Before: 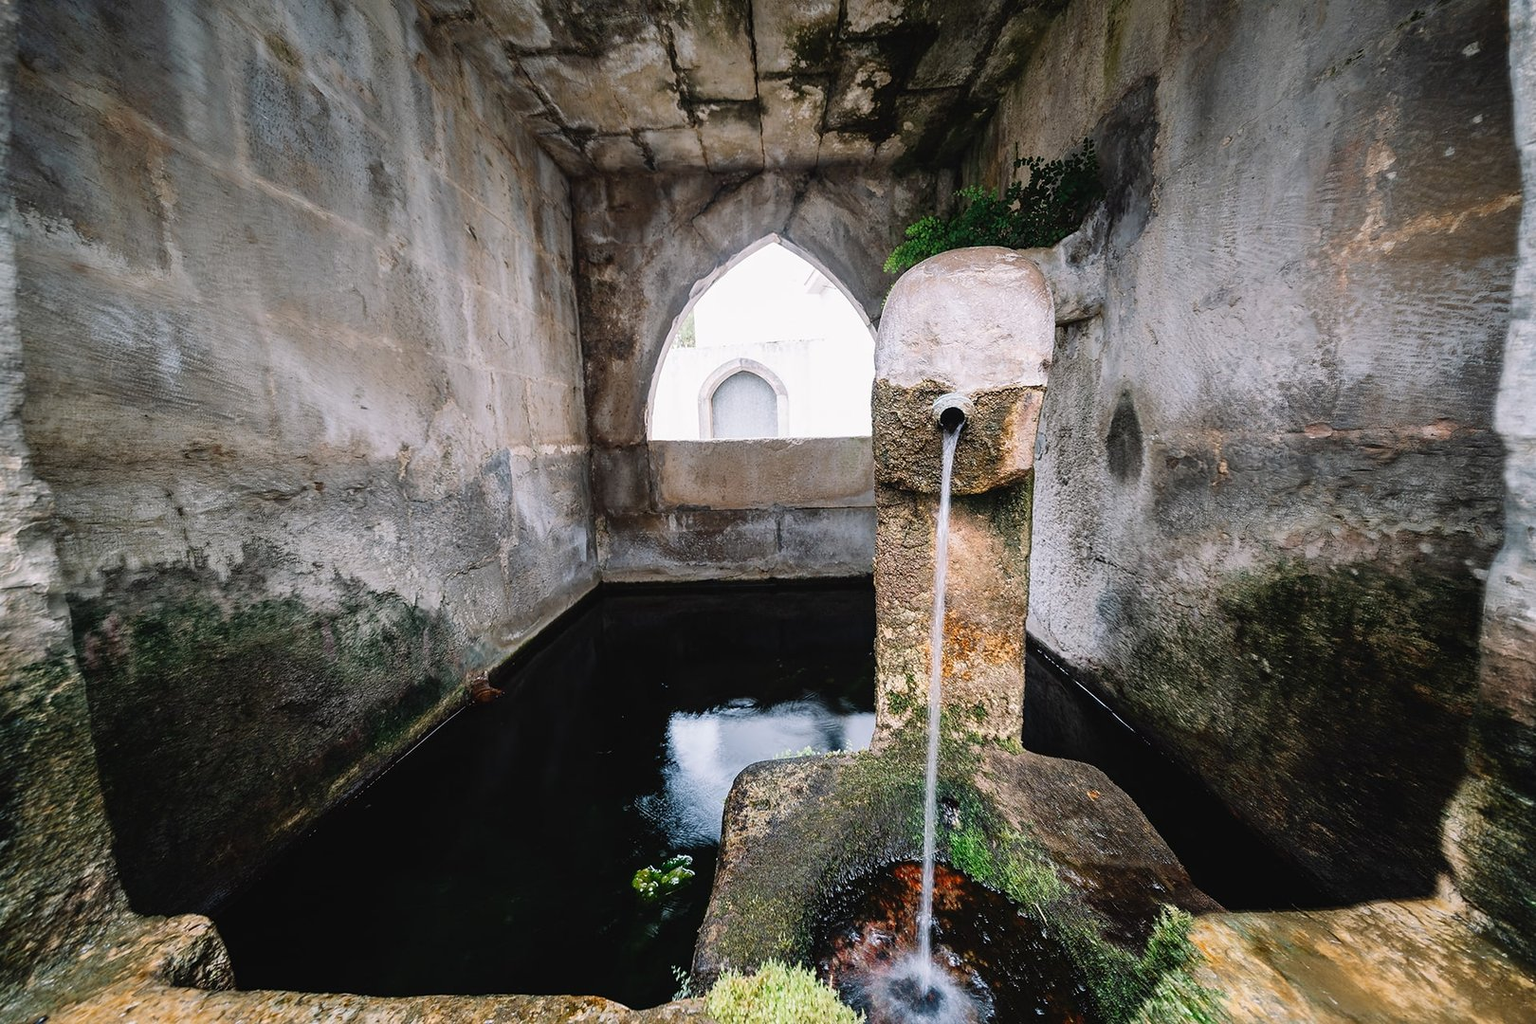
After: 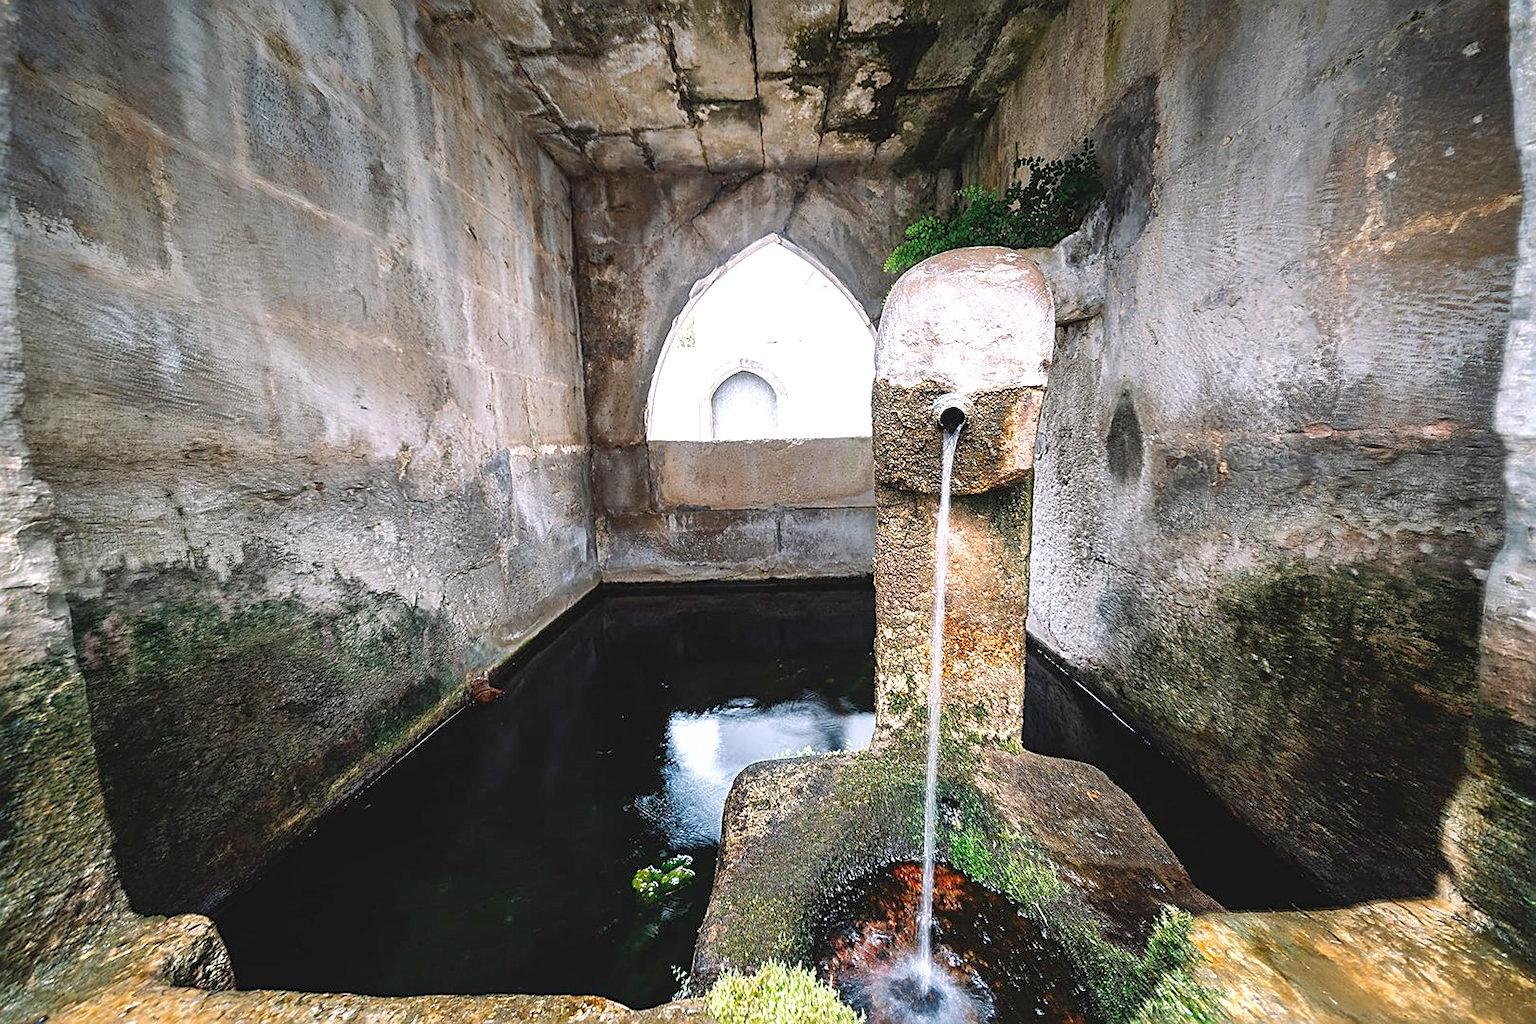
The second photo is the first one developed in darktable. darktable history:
color balance rgb: perceptual saturation grading › global saturation 0.464%
exposure: exposure 0.6 EV, compensate exposure bias true, compensate highlight preservation false
shadows and highlights: on, module defaults
sharpen: on, module defaults
